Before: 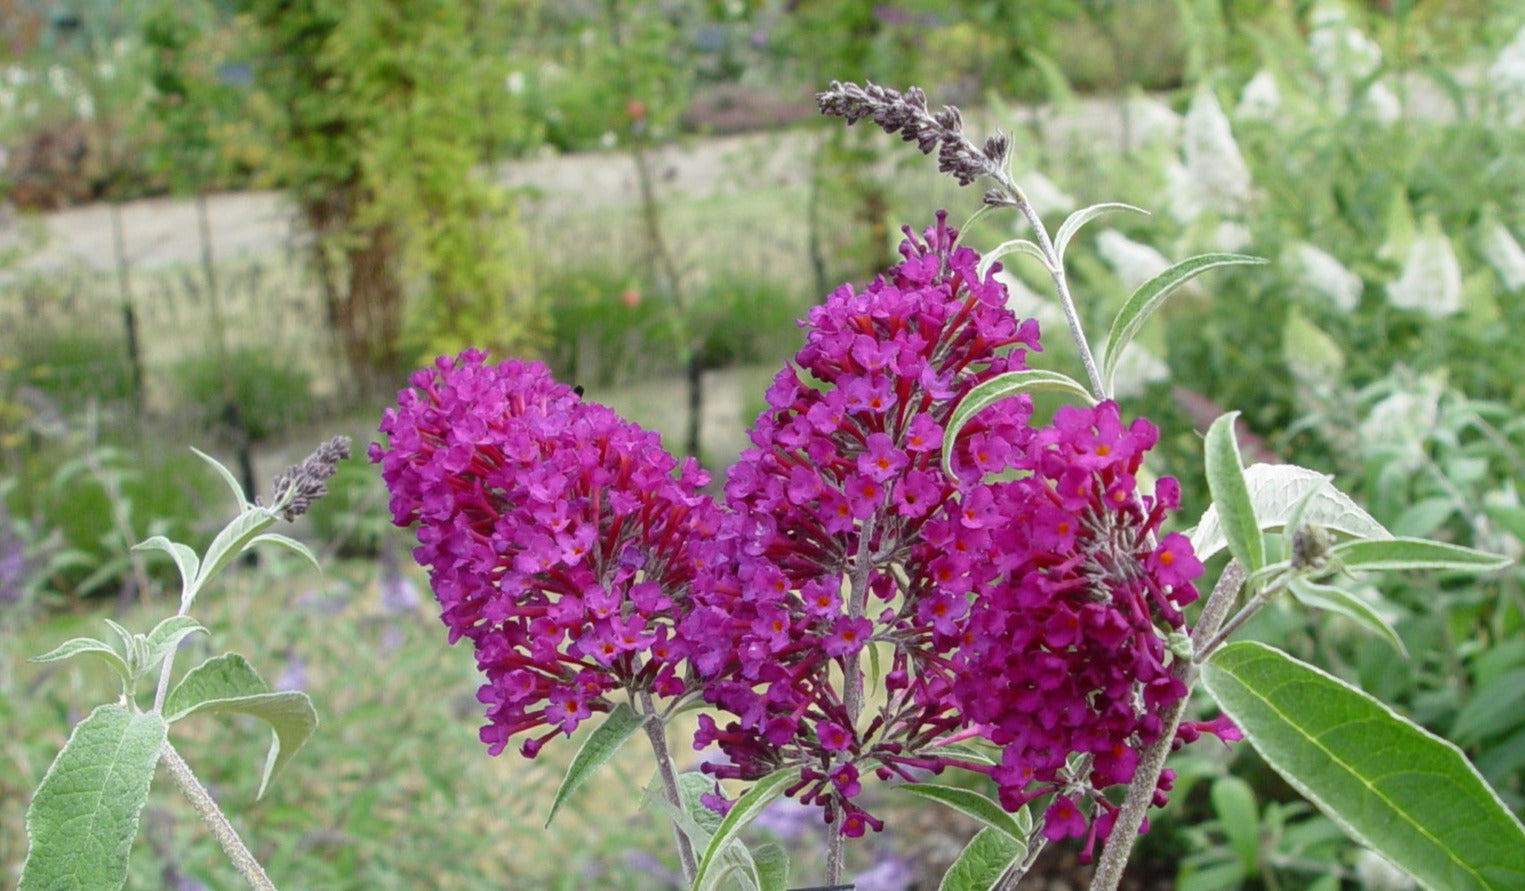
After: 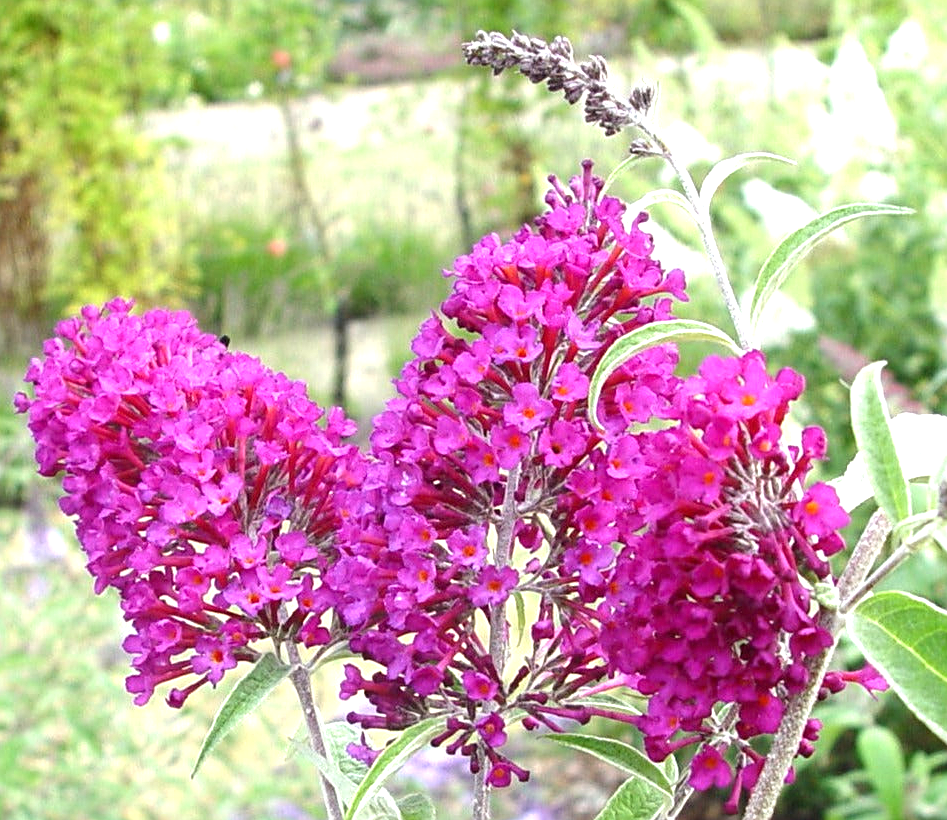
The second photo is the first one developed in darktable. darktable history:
exposure: black level correction 0, exposure 1.102 EV, compensate highlight preservation false
crop and rotate: left 23.267%, top 5.626%, right 14.585%, bottom 2.319%
sharpen: on, module defaults
